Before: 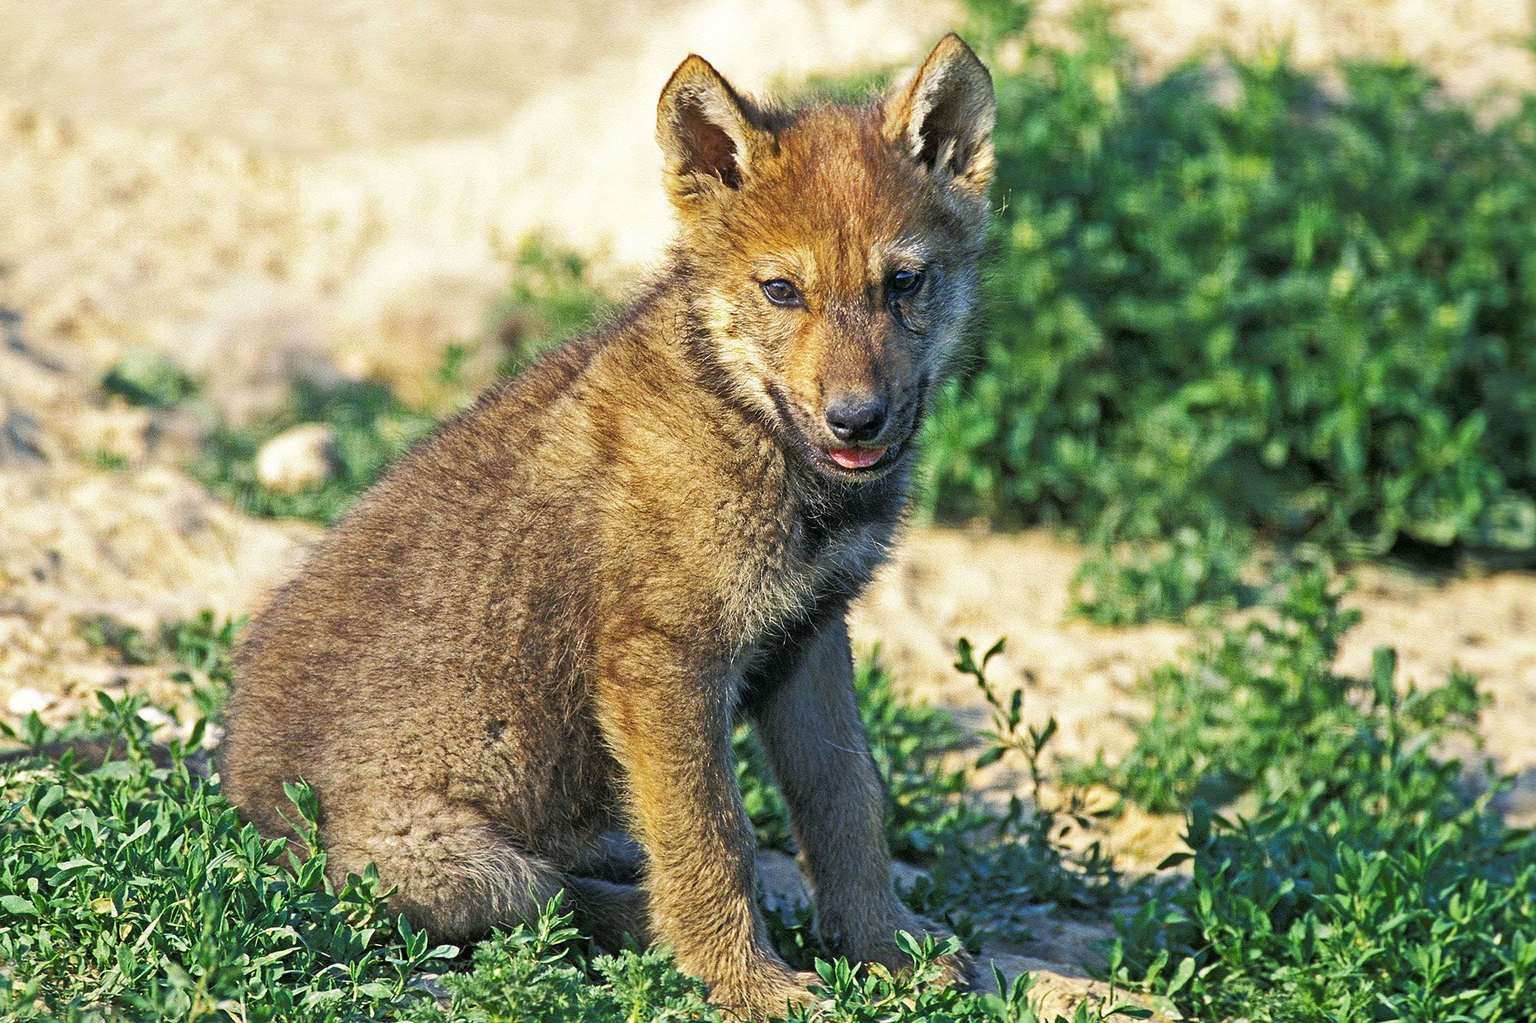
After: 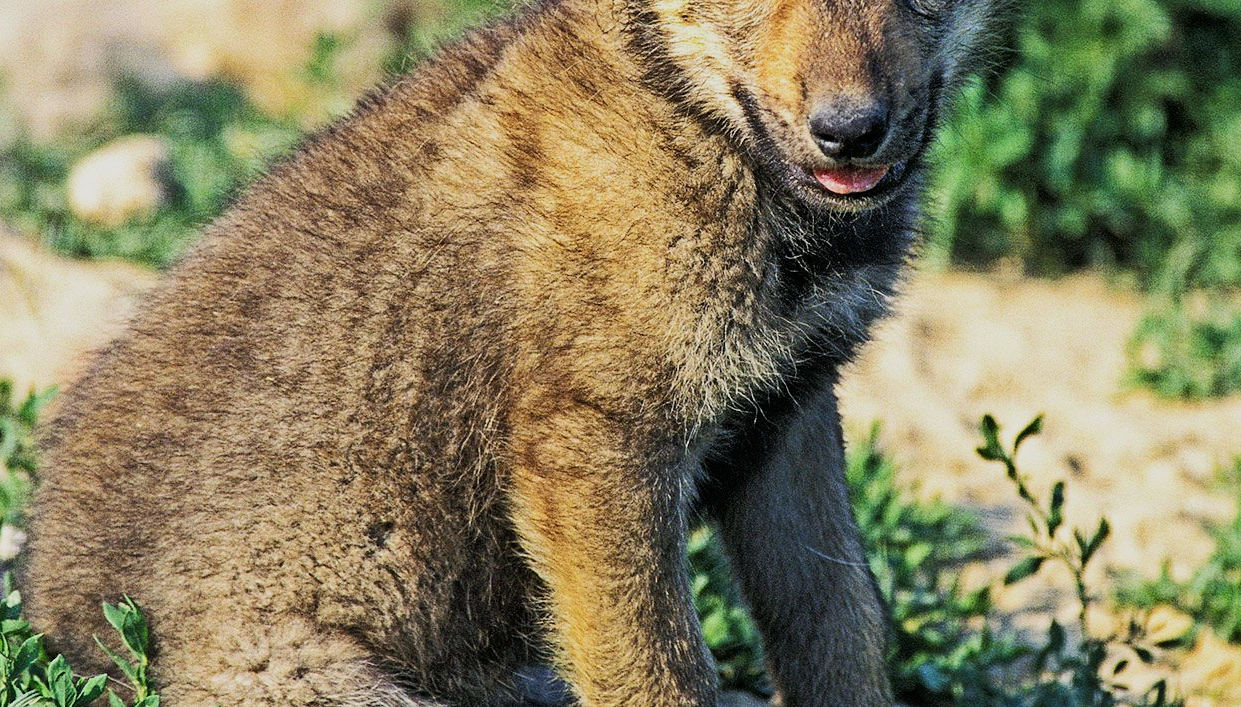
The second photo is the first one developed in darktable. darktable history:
crop: left 13.312%, top 31.28%, right 24.627%, bottom 15.582%
filmic rgb: black relative exposure -7.5 EV, white relative exposure 5 EV, hardness 3.31, contrast 1.3, contrast in shadows safe
